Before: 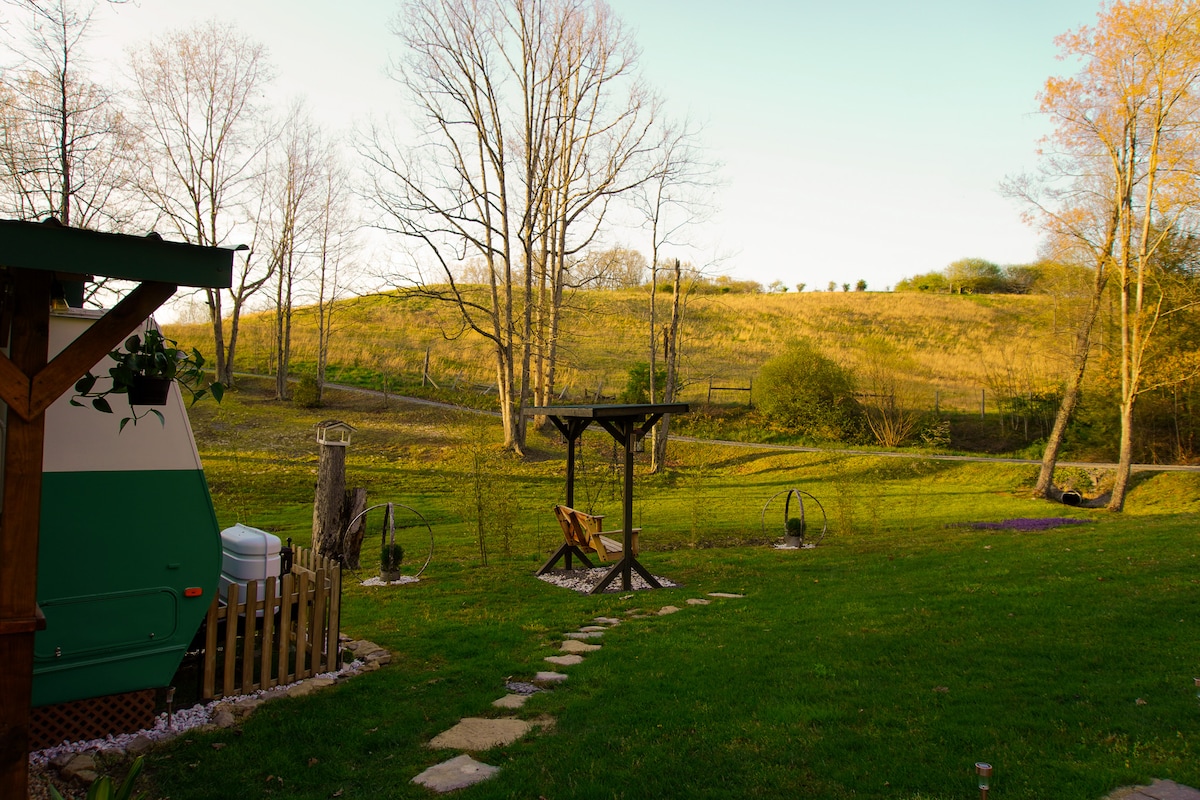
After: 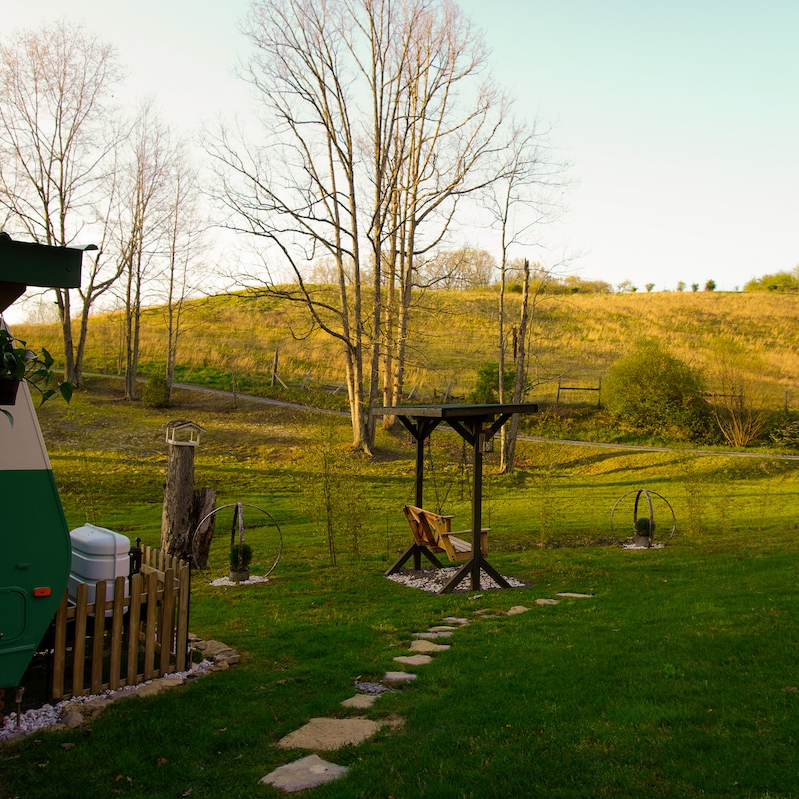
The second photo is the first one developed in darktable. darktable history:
white balance: emerald 1
crop and rotate: left 12.648%, right 20.685%
